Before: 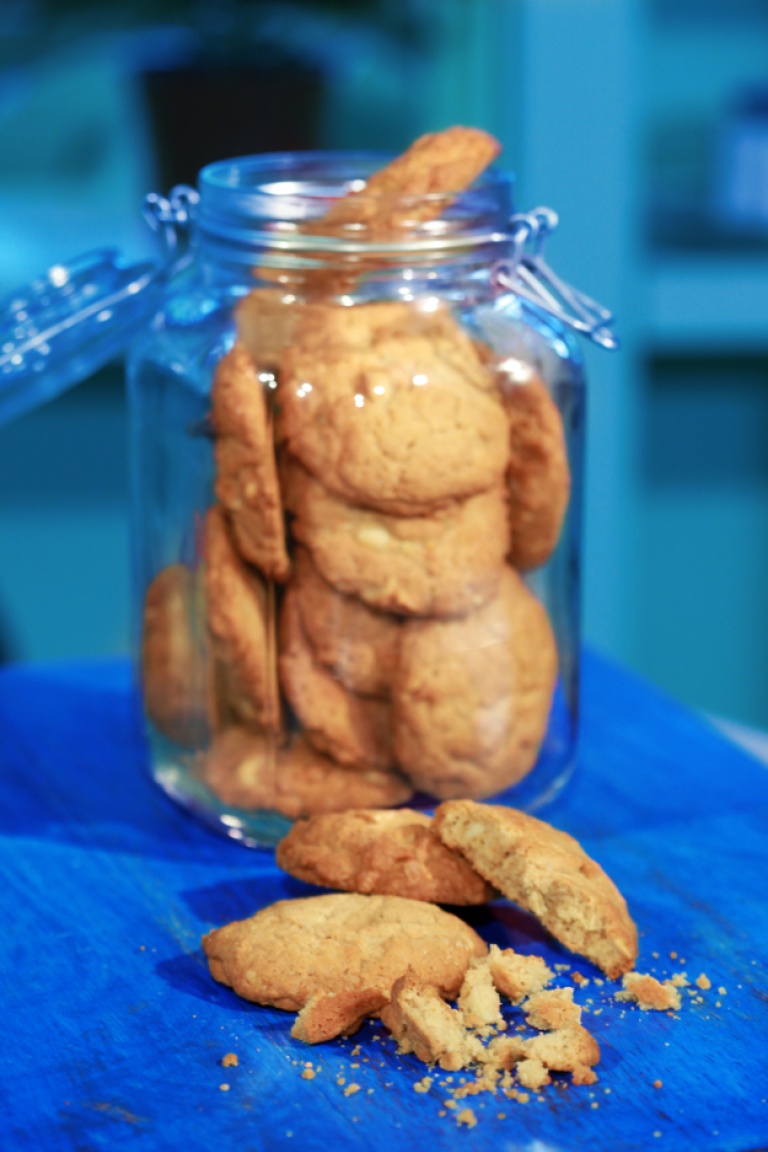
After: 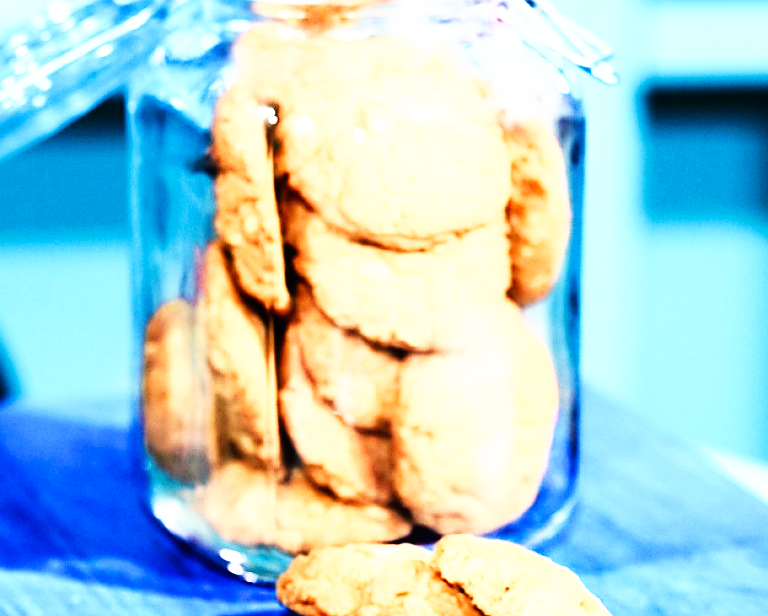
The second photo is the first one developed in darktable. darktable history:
base curve: curves: ch0 [(0, 0) (0.007, 0.004) (0.027, 0.03) (0.046, 0.07) (0.207, 0.54) (0.442, 0.872) (0.673, 0.972) (1, 1)], preserve colors none
crop and rotate: top 23.043%, bottom 23.437%
rgb curve: curves: ch0 [(0, 0) (0.21, 0.15) (0.24, 0.21) (0.5, 0.75) (0.75, 0.96) (0.89, 0.99) (1, 1)]; ch1 [(0, 0.02) (0.21, 0.13) (0.25, 0.2) (0.5, 0.67) (0.75, 0.9) (0.89, 0.97) (1, 1)]; ch2 [(0, 0.02) (0.21, 0.13) (0.25, 0.2) (0.5, 0.67) (0.75, 0.9) (0.89, 0.97) (1, 1)], compensate middle gray true
sharpen: on, module defaults
